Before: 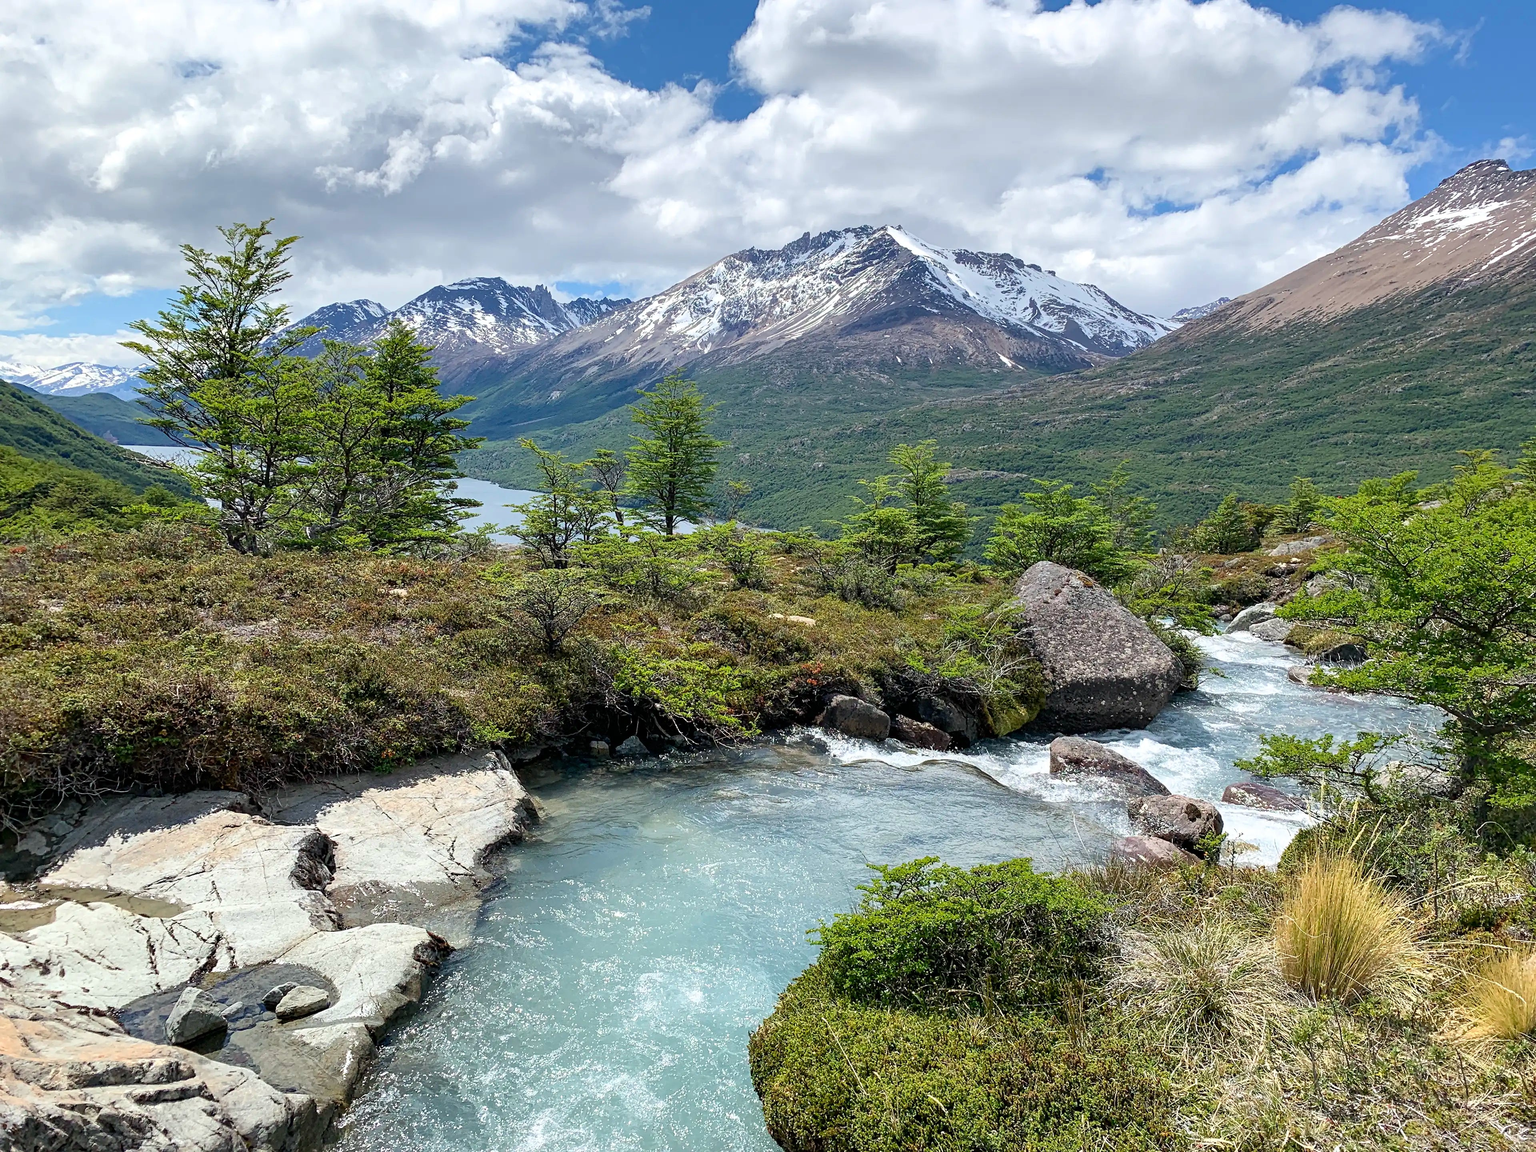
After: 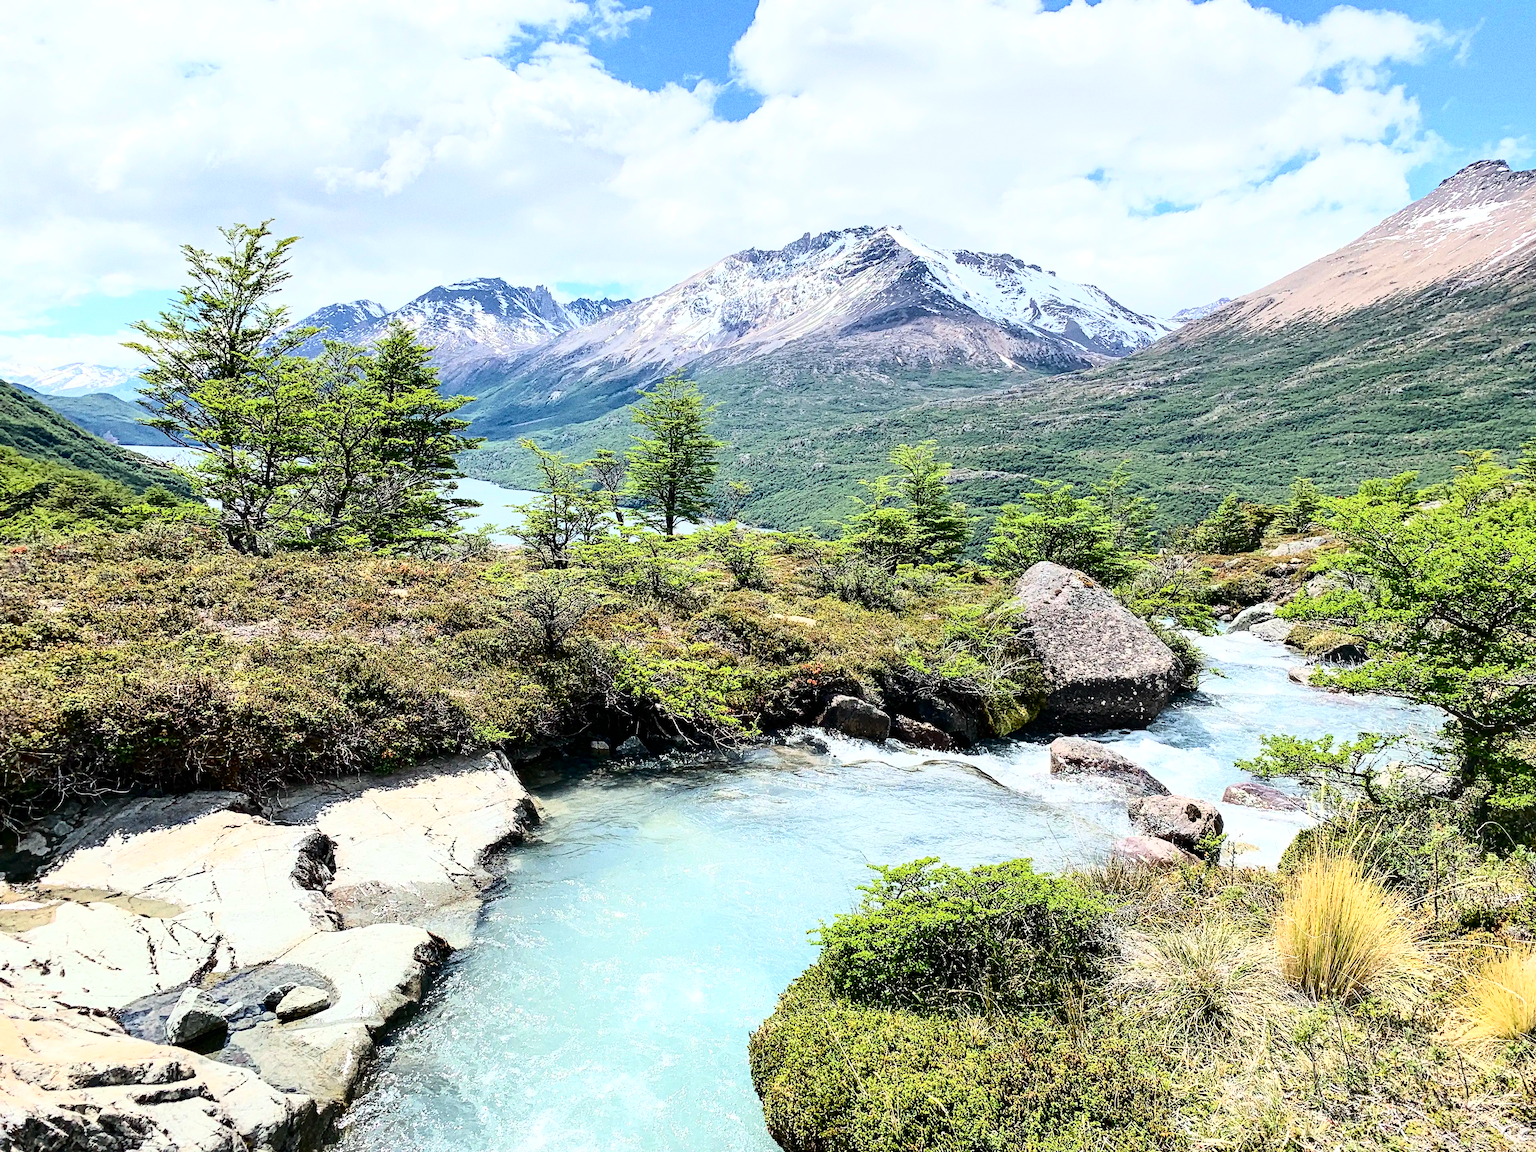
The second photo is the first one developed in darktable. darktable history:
grain: coarseness 0.09 ISO, strength 40%
contrast brightness saturation: contrast 0.28
base curve: curves: ch0 [(0, 0) (0.028, 0.03) (0.121, 0.232) (0.46, 0.748) (0.859, 0.968) (1, 1)]
